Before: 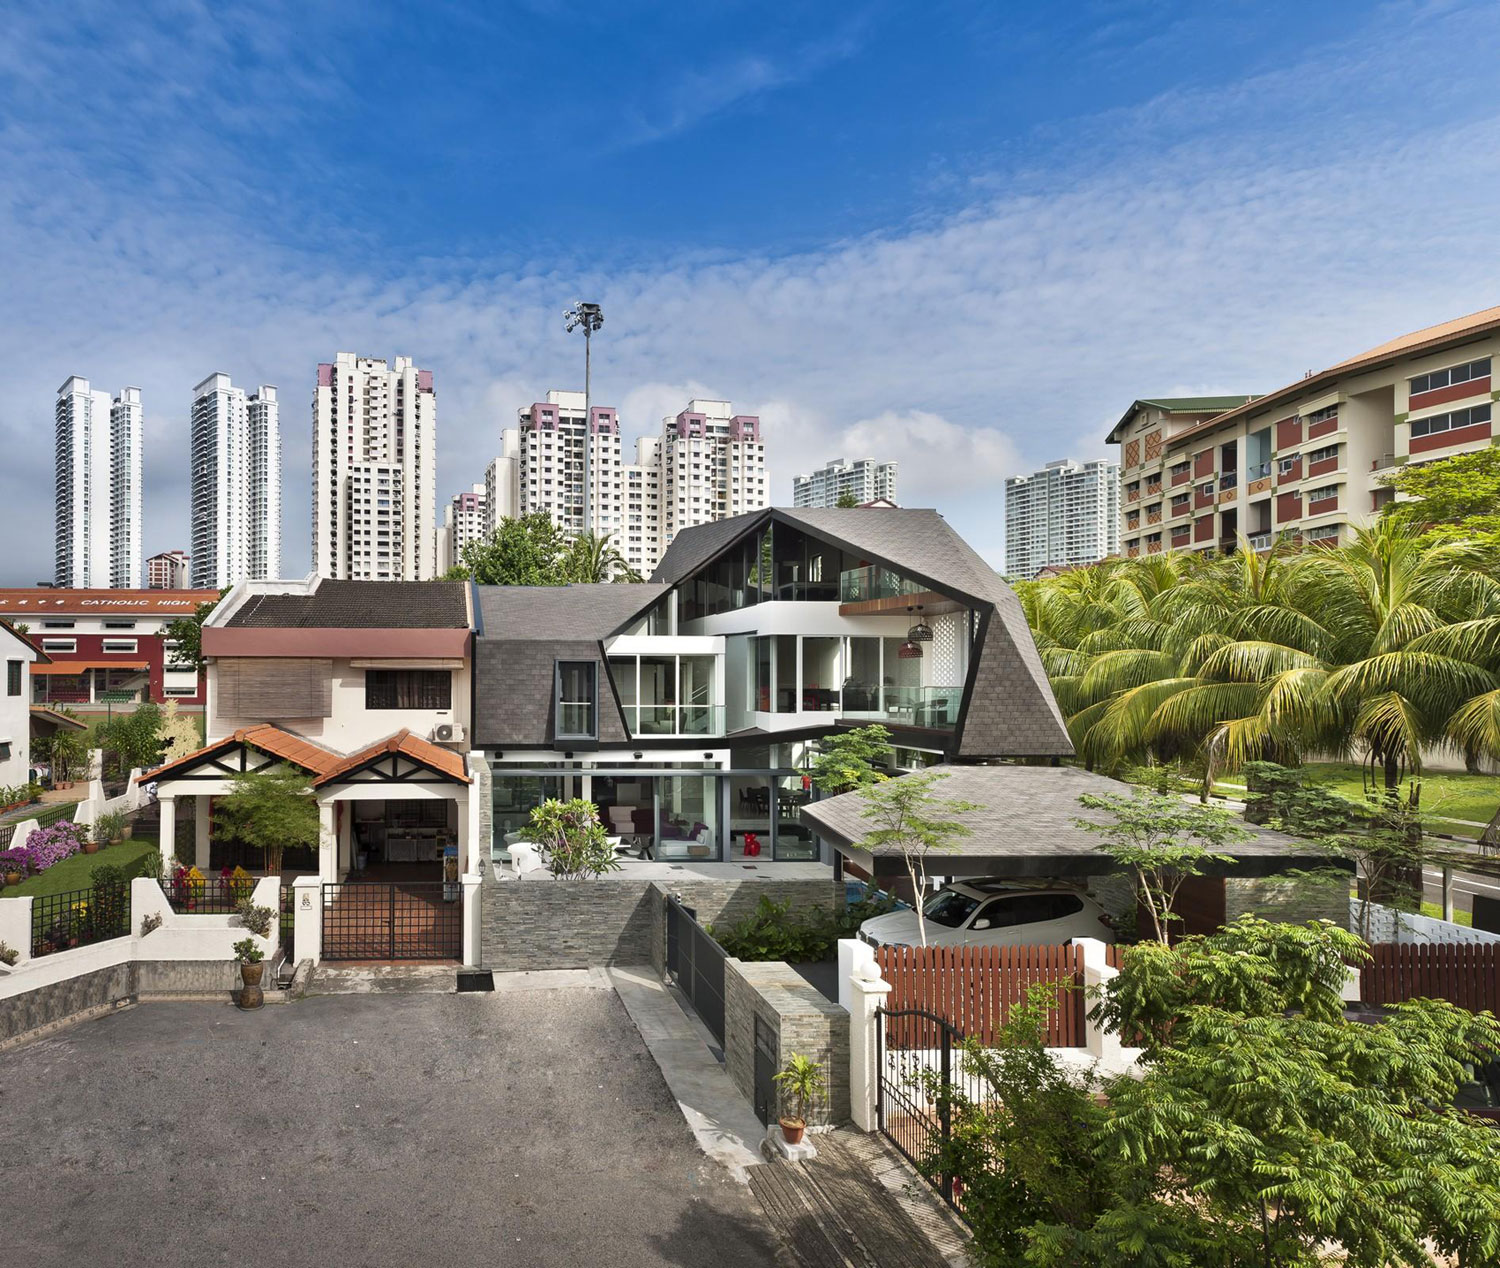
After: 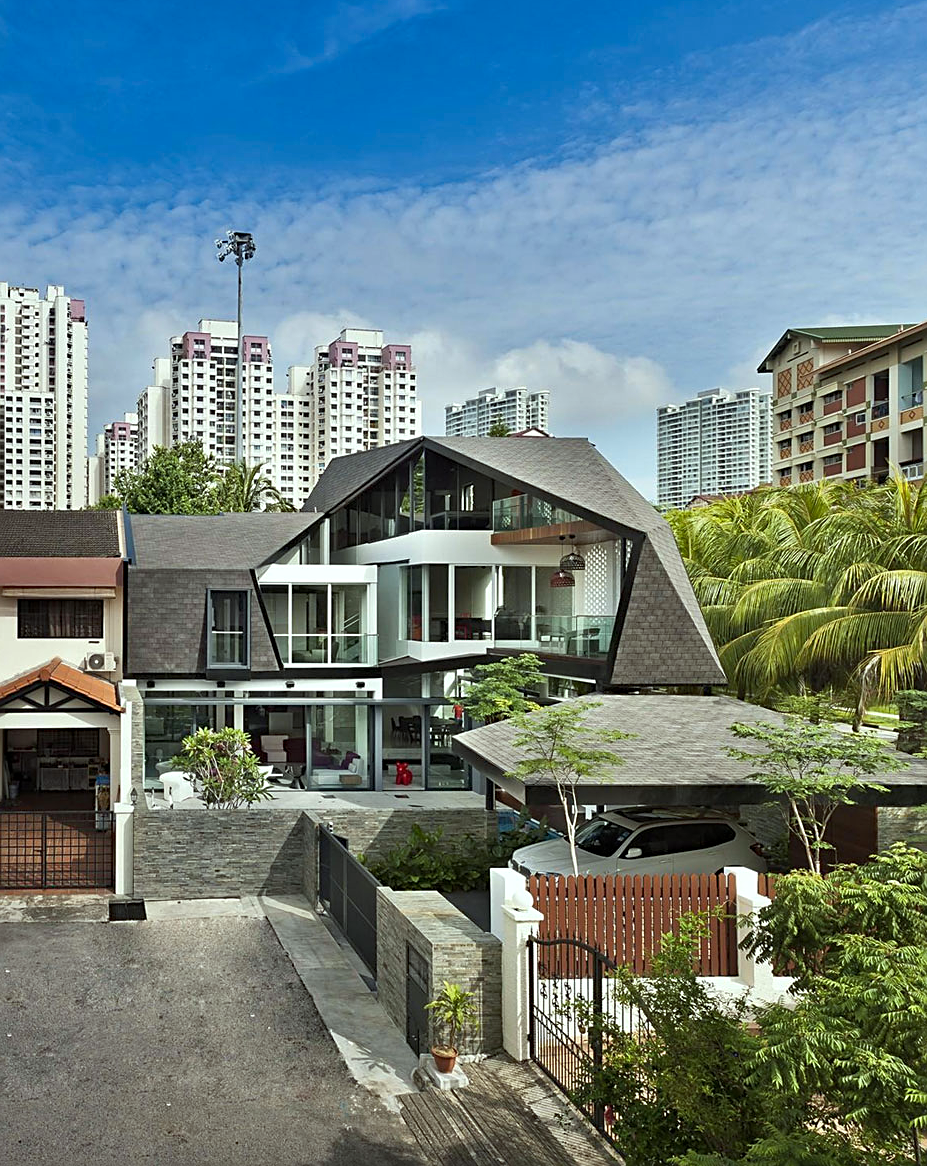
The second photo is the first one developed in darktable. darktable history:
crop and rotate: left 23.259%, top 5.642%, right 14.903%, bottom 2.341%
haze removal: compatibility mode true, adaptive false
sharpen: on, module defaults
color correction: highlights a* -6.62, highlights b* 0.356
